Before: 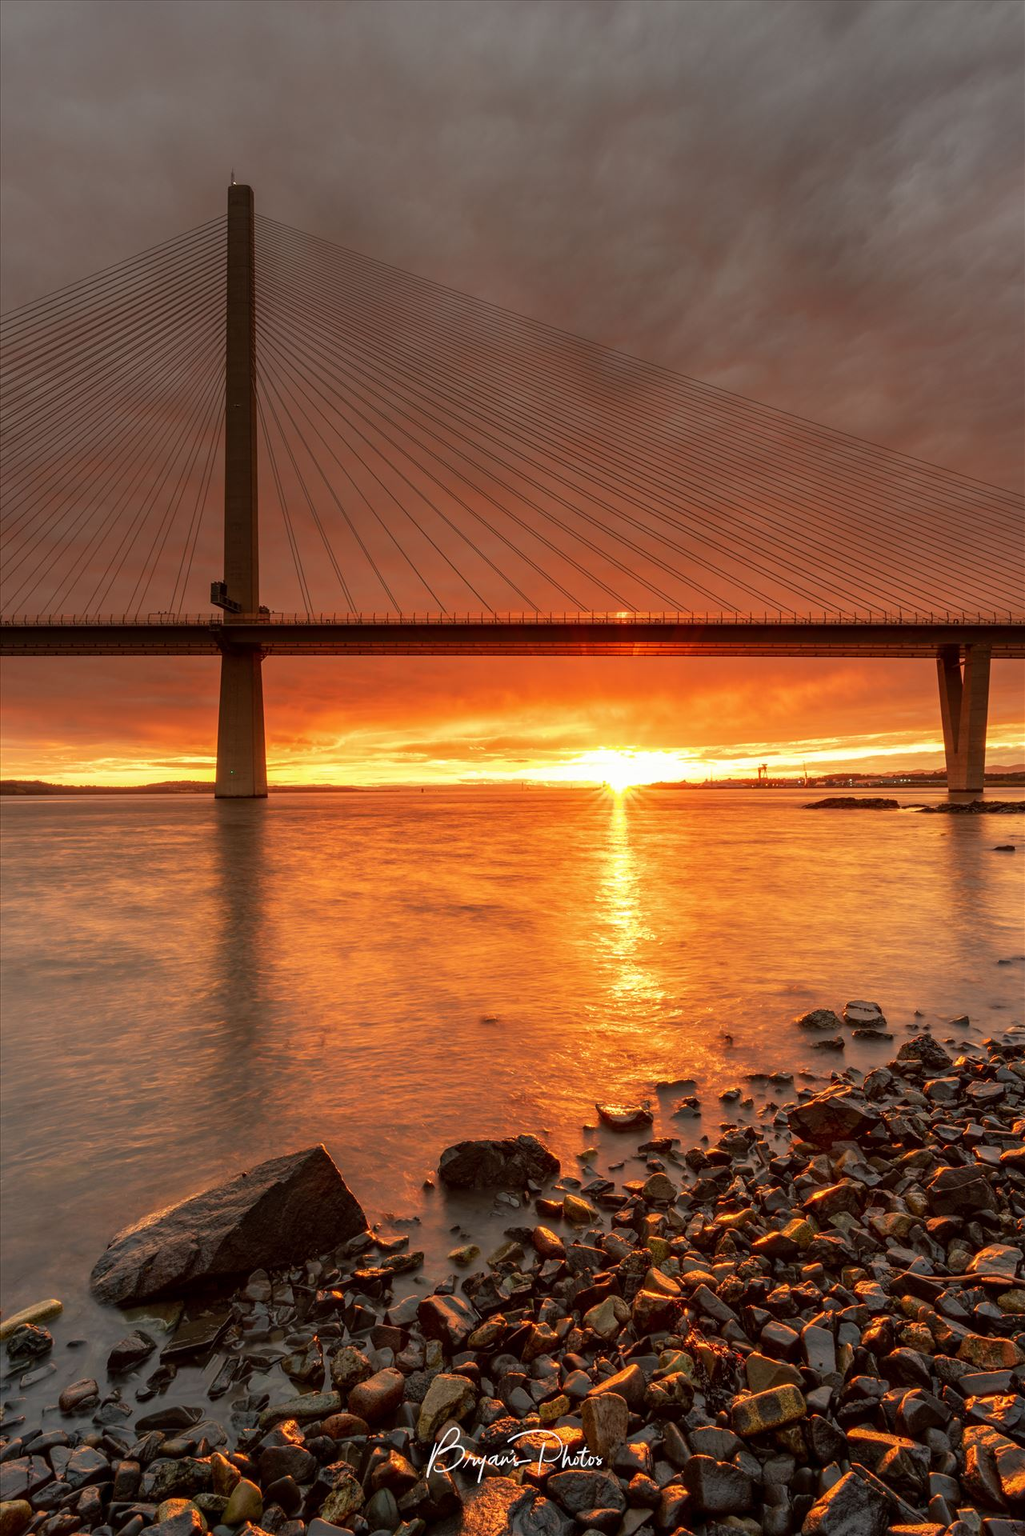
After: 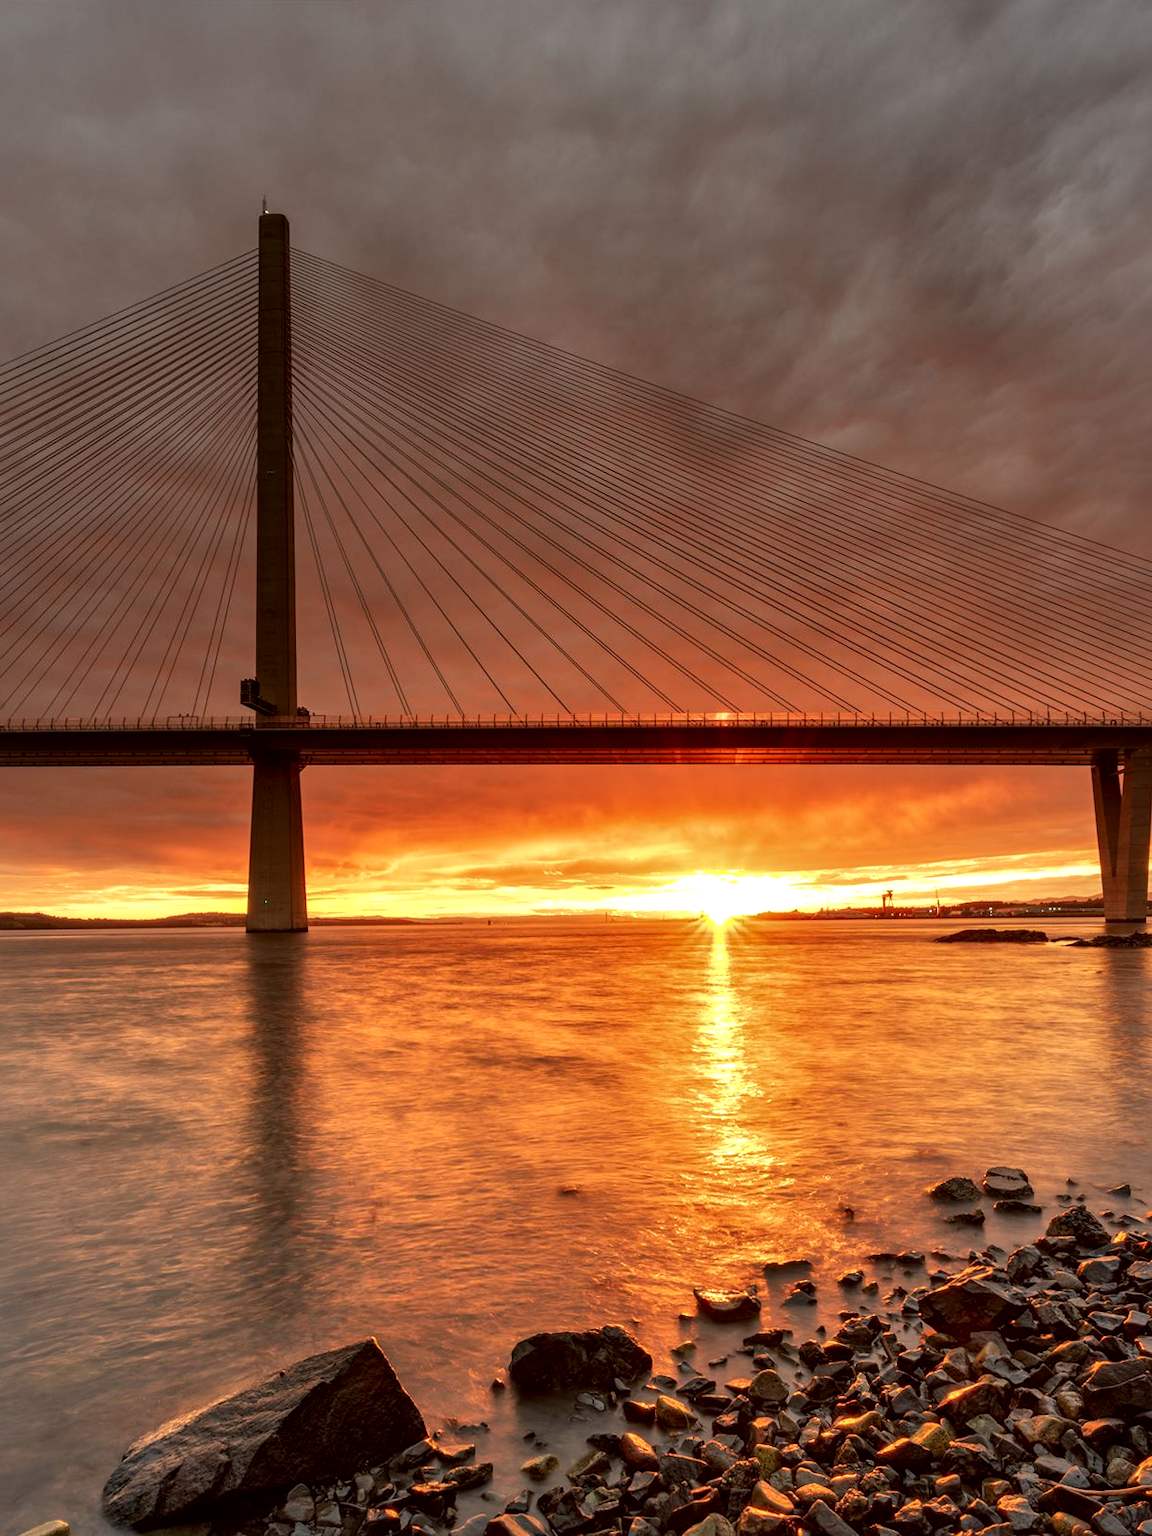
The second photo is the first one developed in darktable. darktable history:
crop and rotate: angle 0.2°, left 0.275%, right 3.127%, bottom 14.18%
local contrast: mode bilateral grid, contrast 50, coarseness 50, detail 150%, midtone range 0.2
